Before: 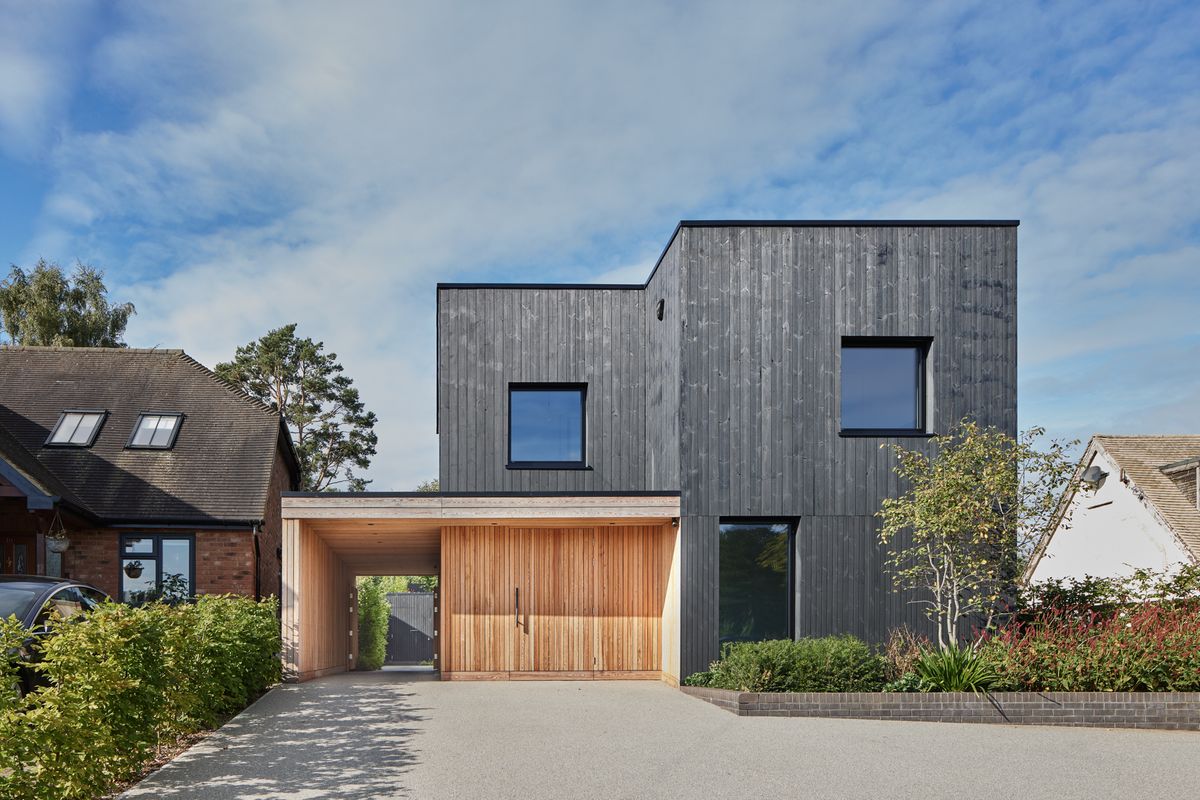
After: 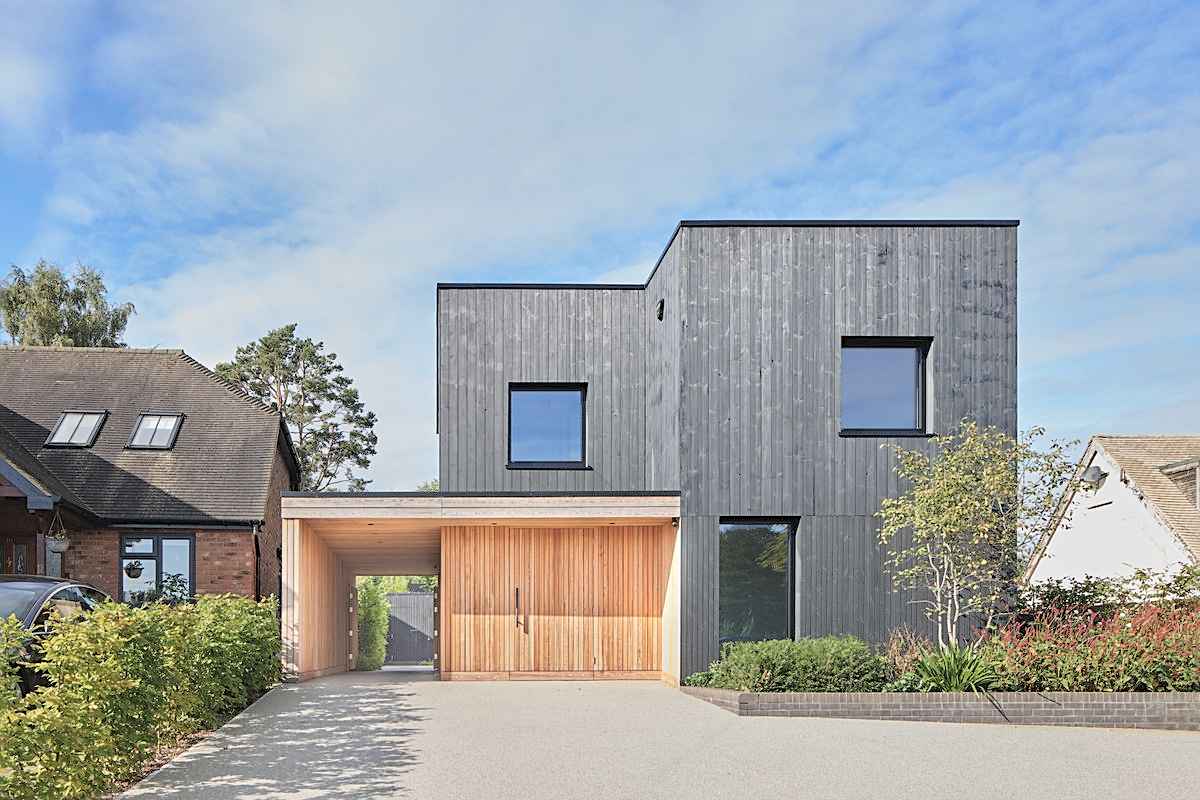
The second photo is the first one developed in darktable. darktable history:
contrast brightness saturation: brightness 0.289
sharpen: radius 1.916
